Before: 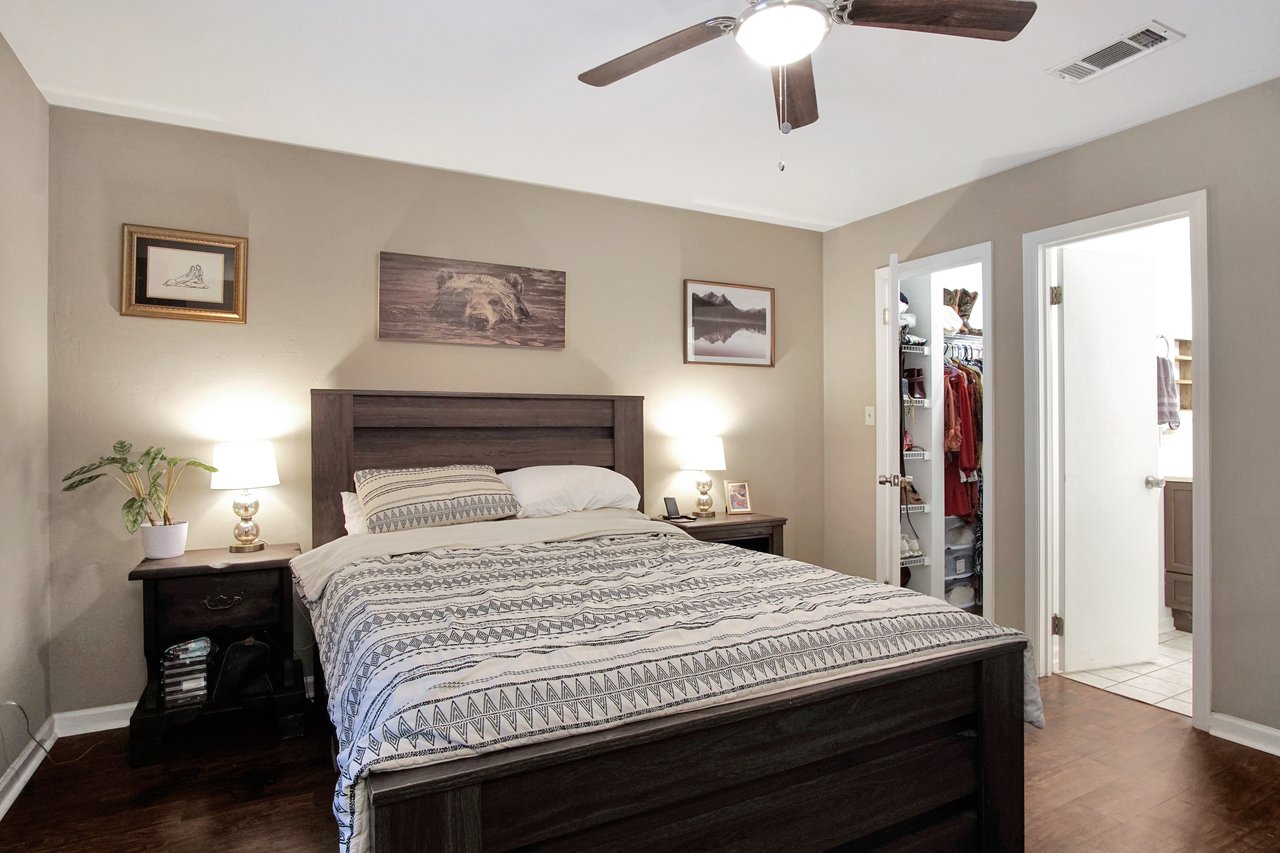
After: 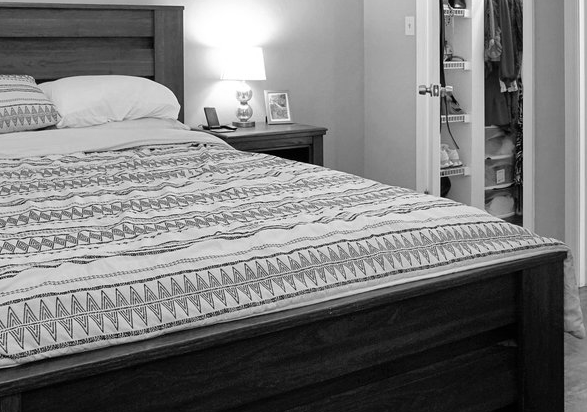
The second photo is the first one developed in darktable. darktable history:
monochrome: a 2.21, b -1.33, size 2.2
crop: left 35.976%, top 45.819%, right 18.162%, bottom 5.807%
